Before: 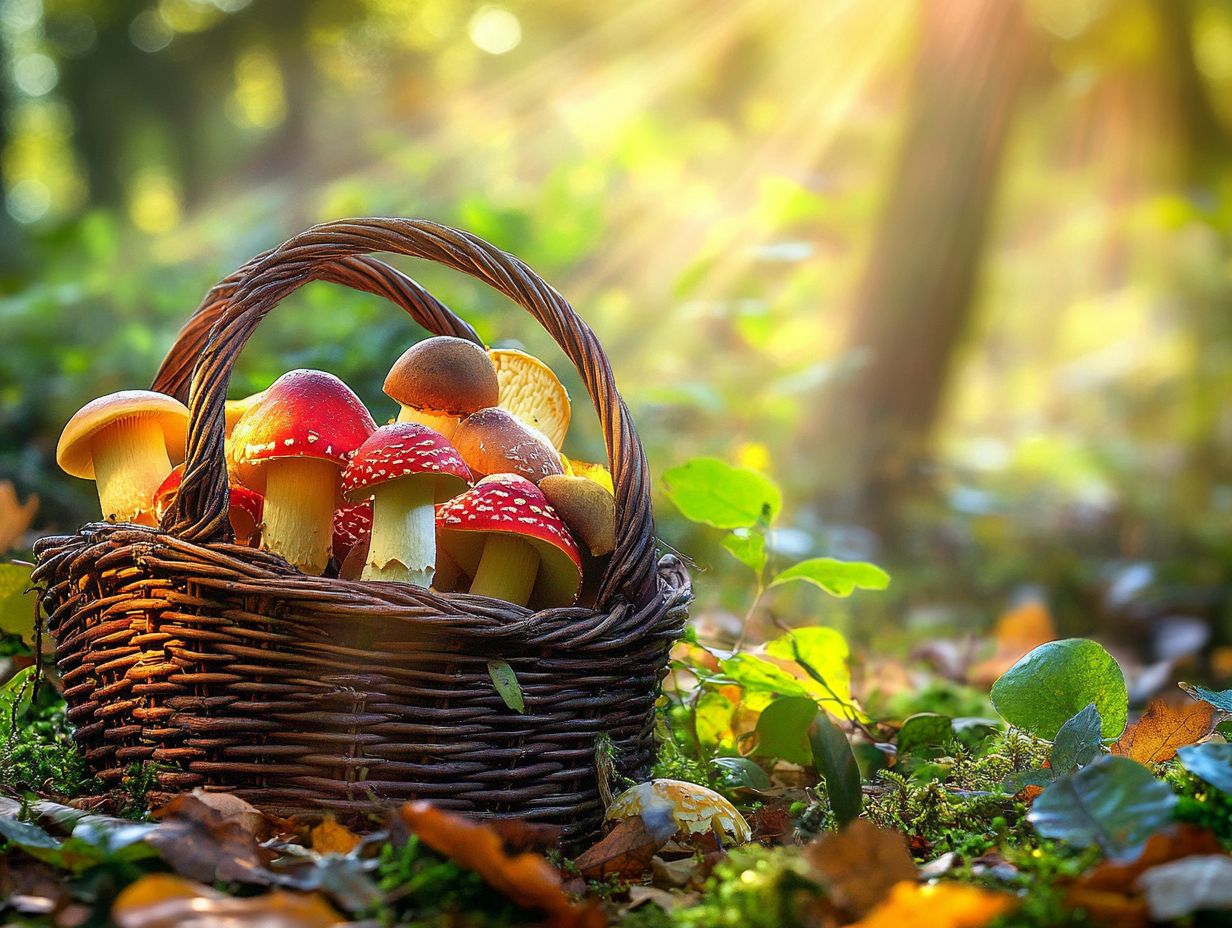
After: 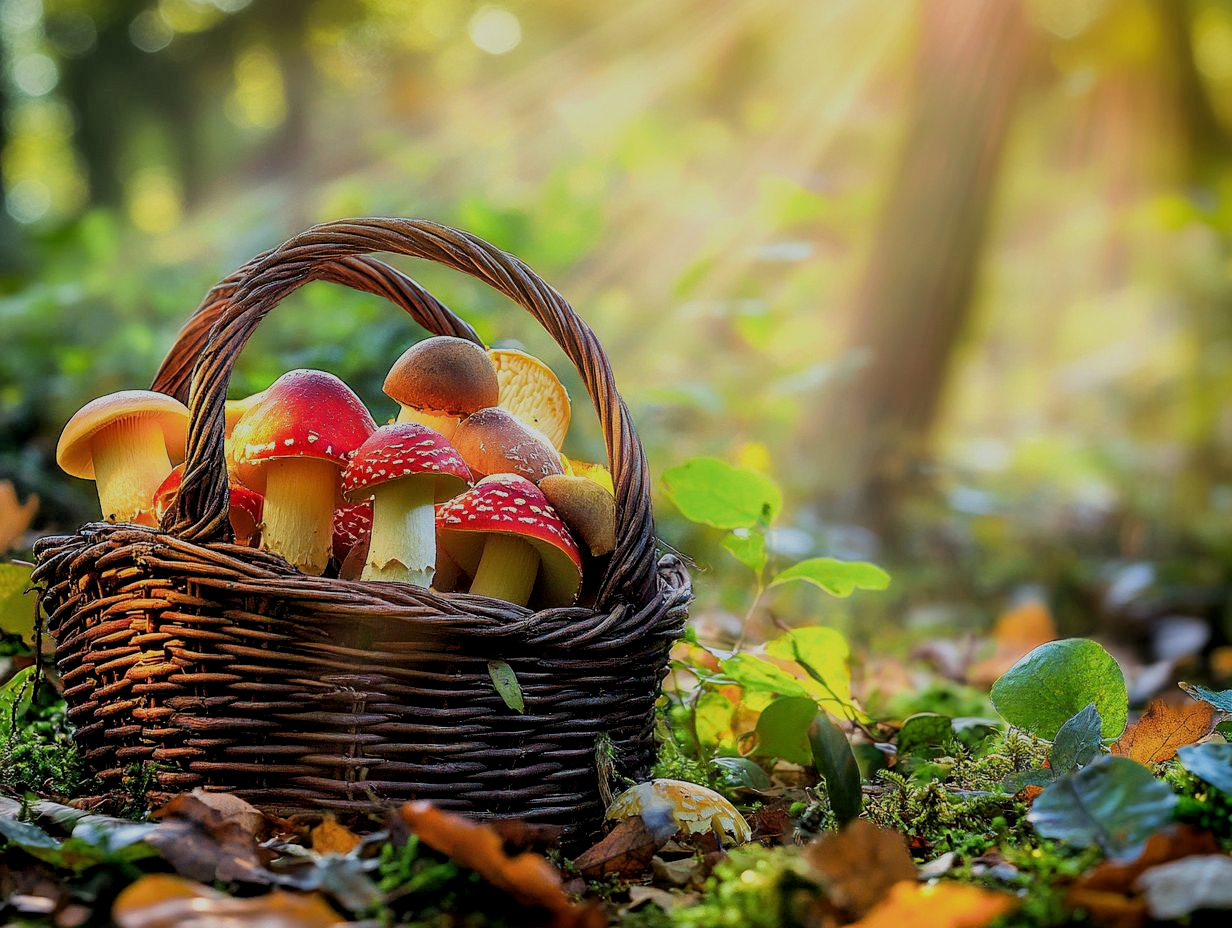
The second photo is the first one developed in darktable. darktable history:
shadows and highlights: shadows 19.98, highlights -20.92, soften with gaussian
filmic rgb: black relative exposure -7.23 EV, white relative exposure 5.39 EV, threshold 6 EV, hardness 3.02, enable highlight reconstruction true
local contrast: highlights 101%, shadows 100%, detail 119%, midtone range 0.2
